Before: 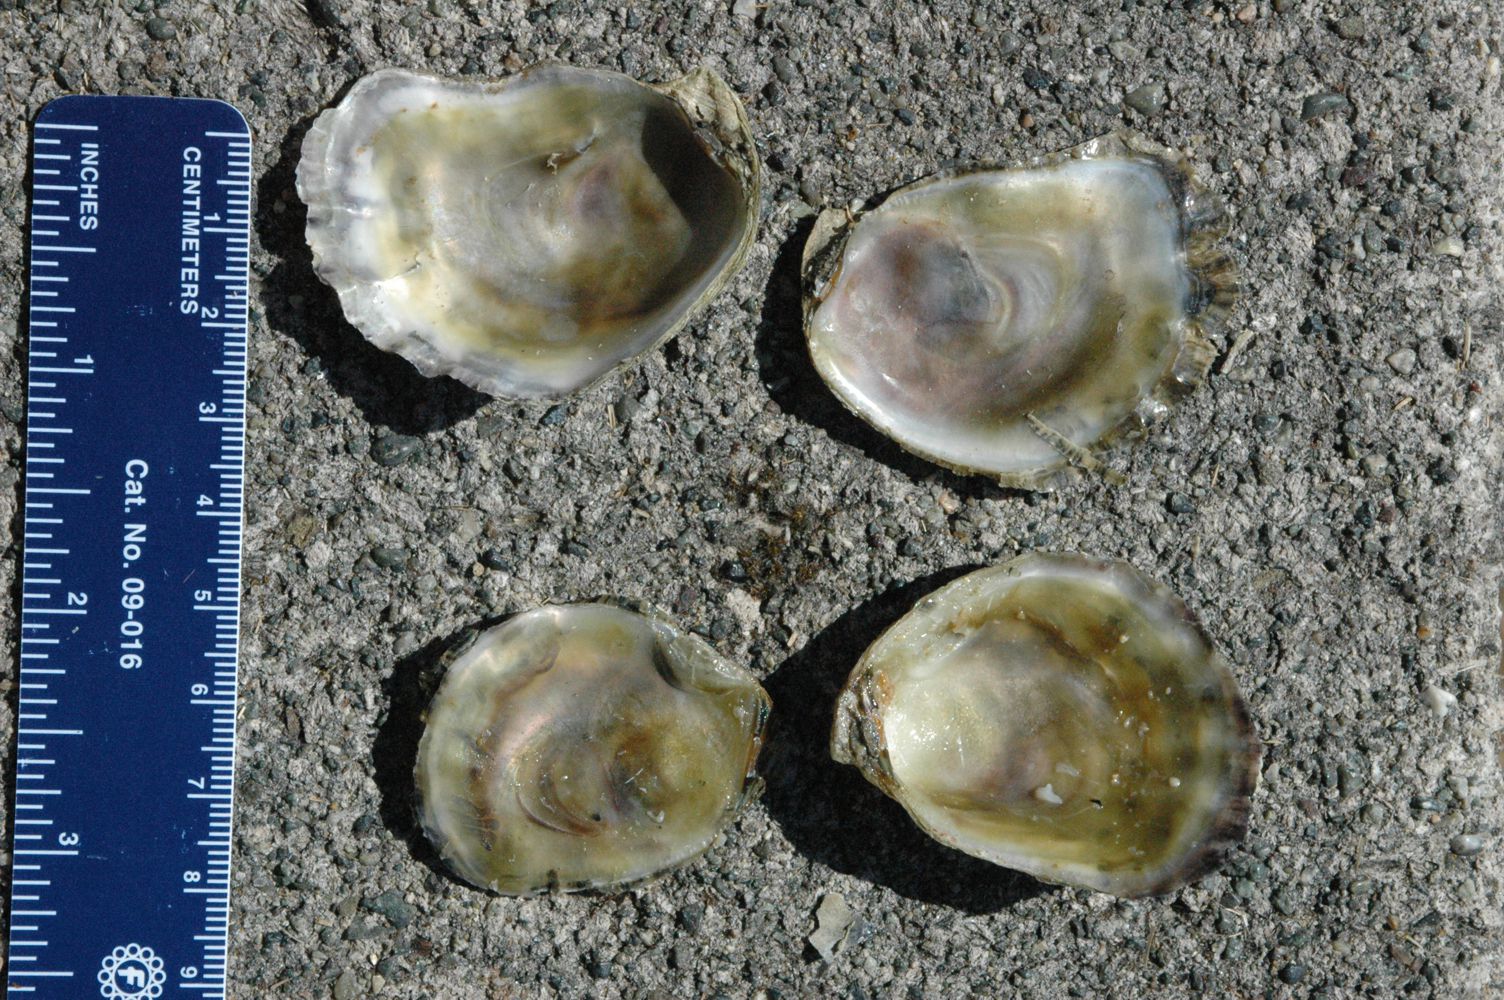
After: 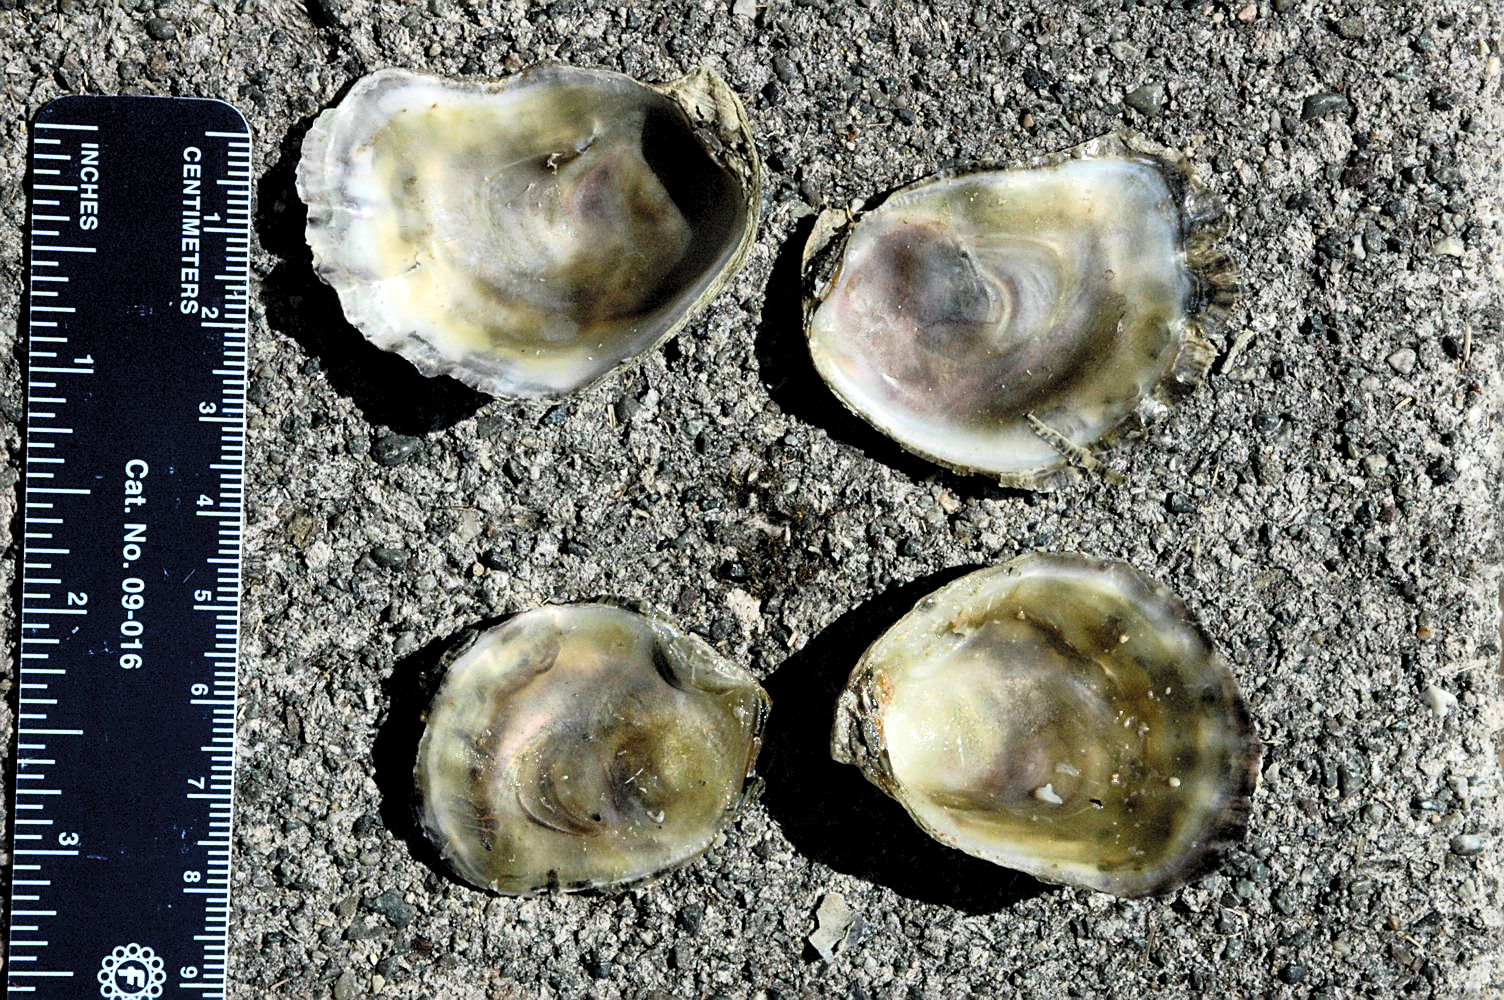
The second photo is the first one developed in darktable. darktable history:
tone curve: curves: ch0 [(0, 0.008) (0.081, 0.044) (0.177, 0.123) (0.283, 0.253) (0.427, 0.441) (0.495, 0.524) (0.661, 0.756) (0.796, 0.859) (1, 0.951)]; ch1 [(0, 0) (0.161, 0.092) (0.35, 0.33) (0.392, 0.392) (0.427, 0.426) (0.479, 0.472) (0.505, 0.5) (0.521, 0.519) (0.567, 0.556) (0.583, 0.588) (0.625, 0.627) (0.678, 0.733) (1, 1)]; ch2 [(0, 0) (0.346, 0.362) (0.404, 0.427) (0.502, 0.499) (0.523, 0.522) (0.544, 0.561) (0.58, 0.59) (0.629, 0.642) (0.717, 0.678) (1, 1)], color space Lab, linked channels, preserve colors none
levels: white 99.96%, levels [0.062, 0.494, 0.925]
sharpen: on, module defaults
